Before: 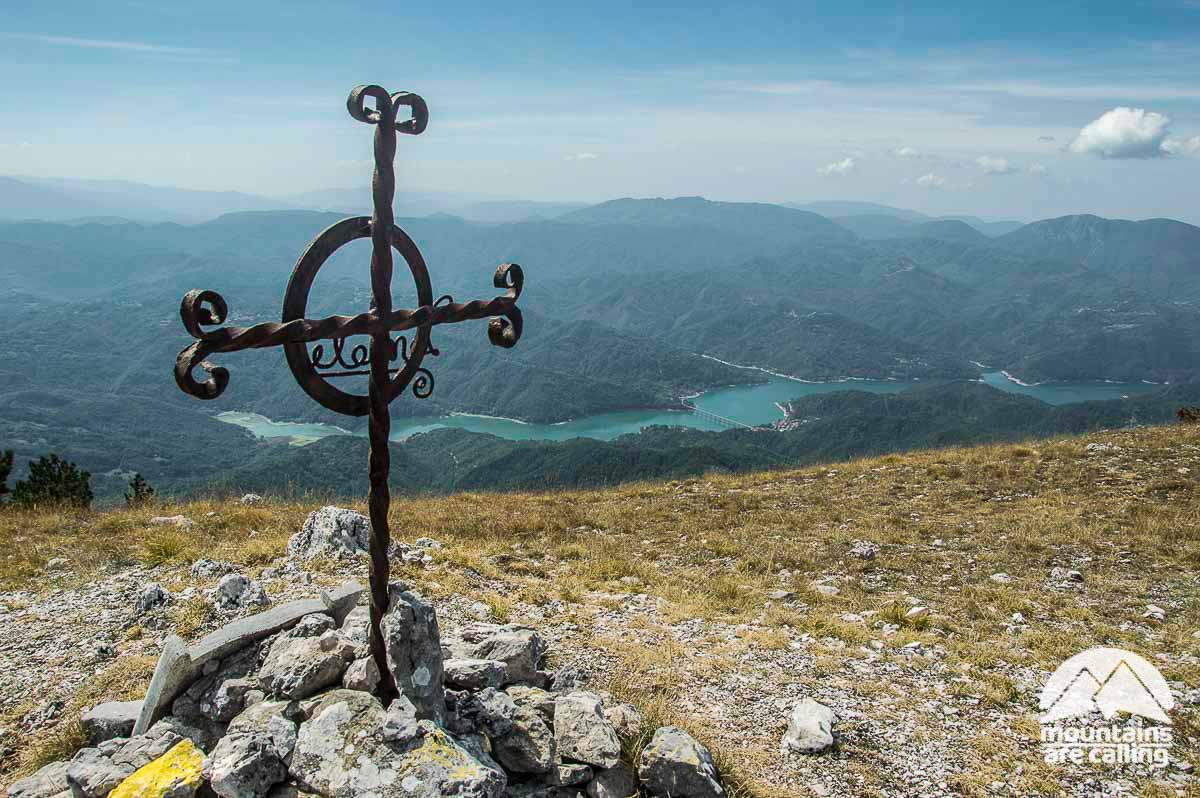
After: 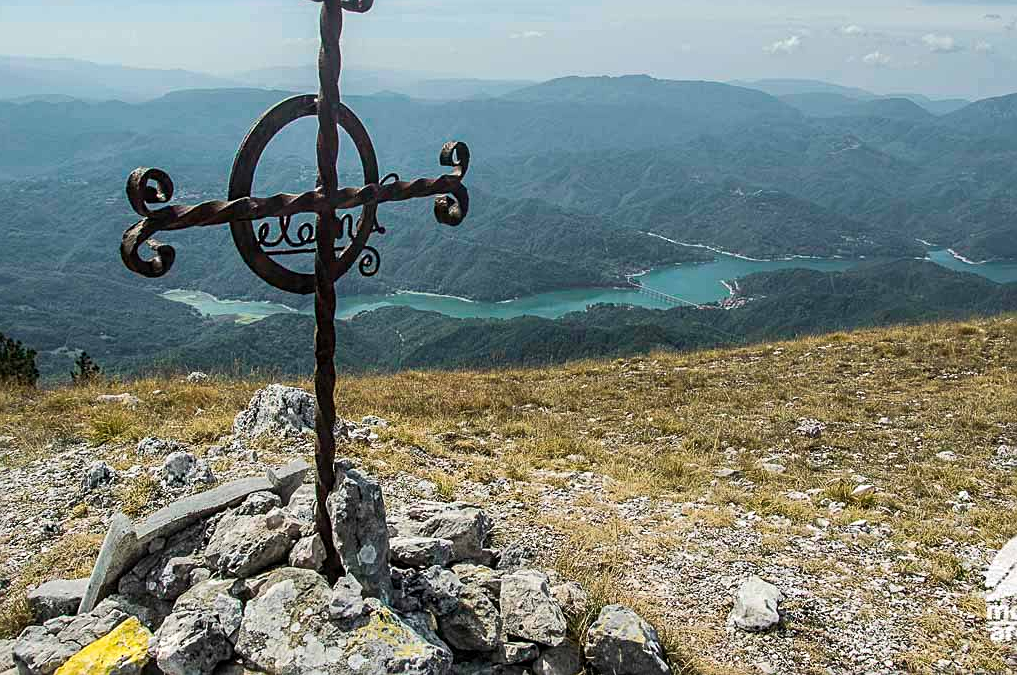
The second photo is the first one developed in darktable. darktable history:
sharpen: radius 2.126, amount 0.378, threshold 0.012
crop and rotate: left 4.578%, top 15.346%, right 10.654%
